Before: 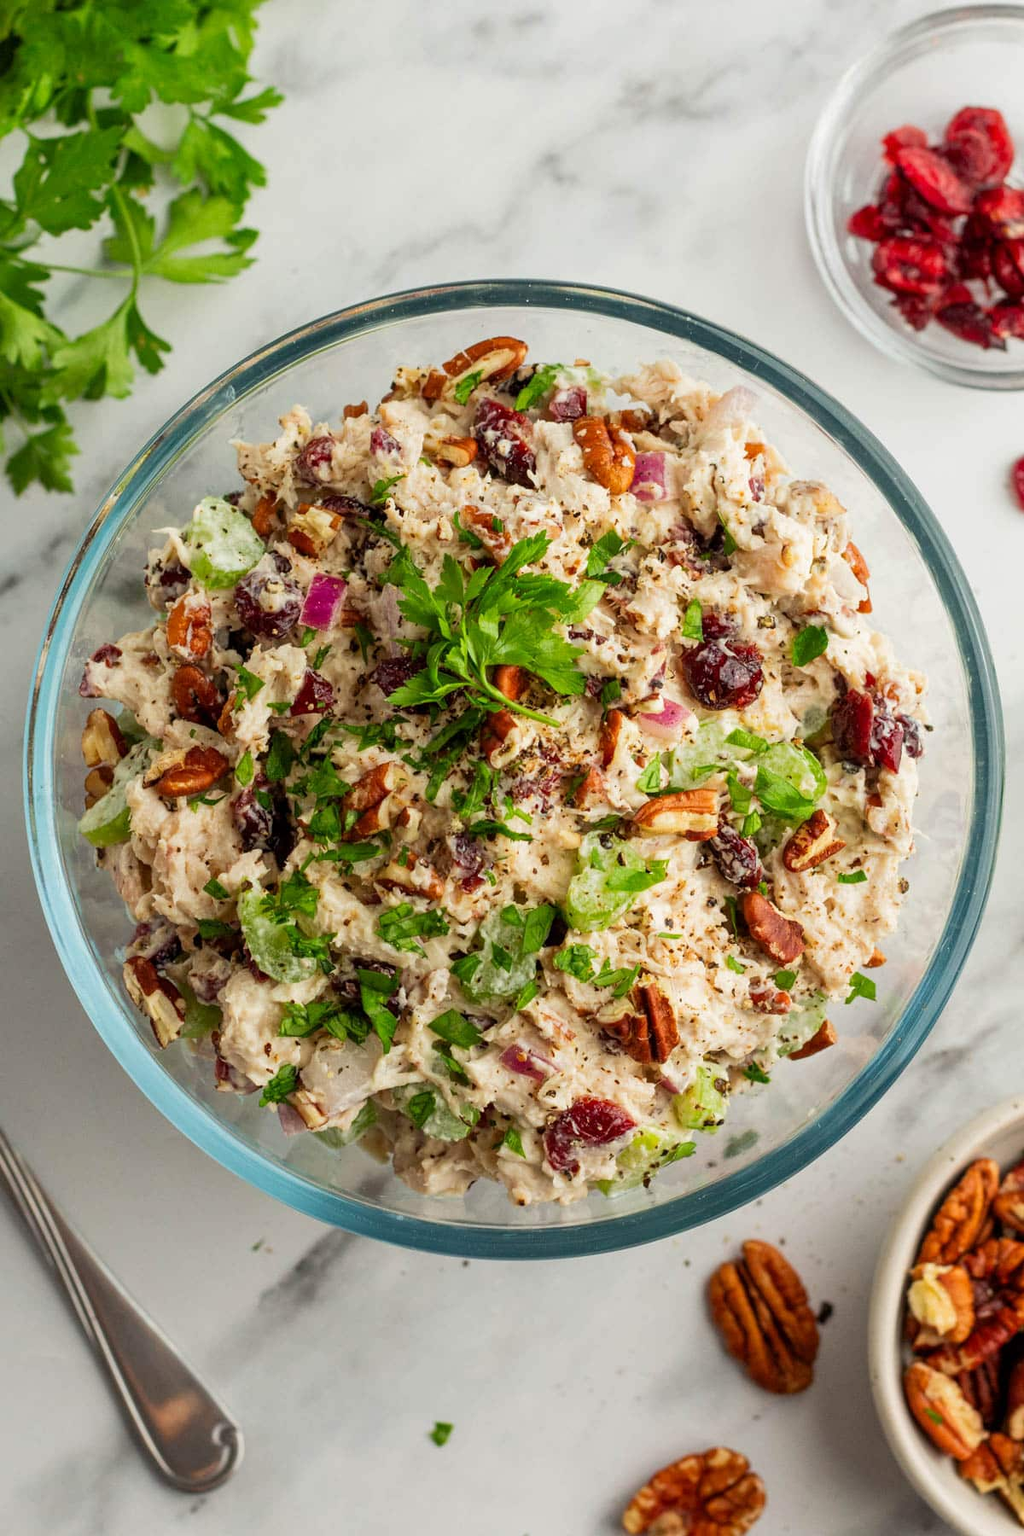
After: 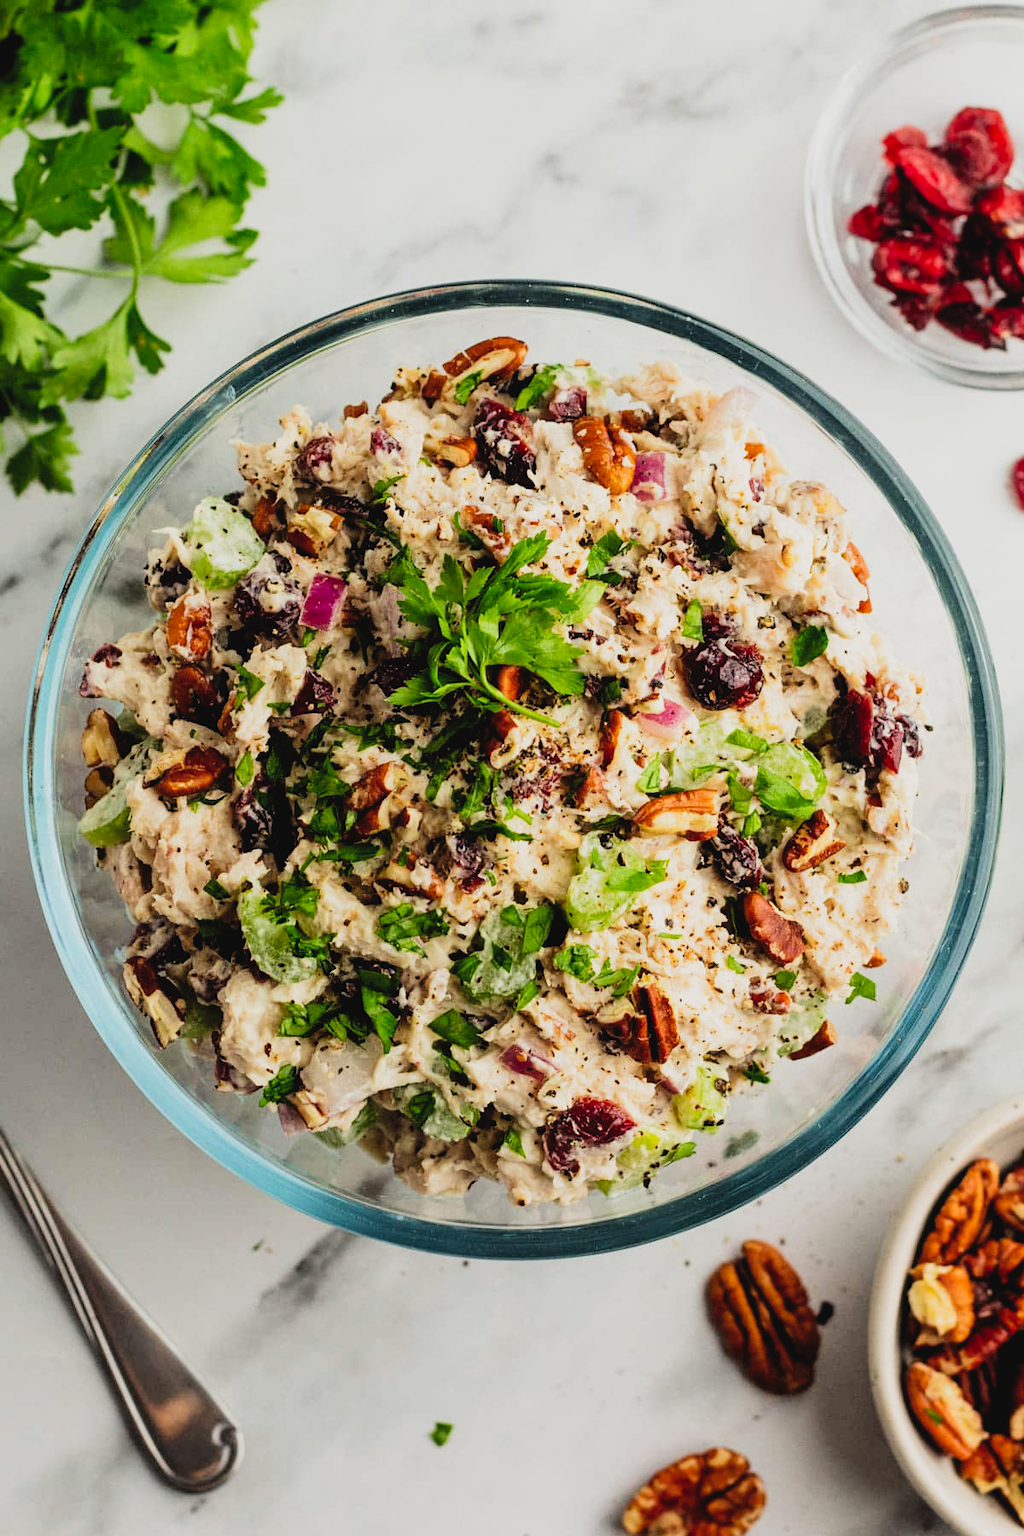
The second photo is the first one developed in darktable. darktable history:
tone curve: curves: ch0 [(0, 0.036) (0.119, 0.115) (0.466, 0.498) (0.715, 0.767) (0.817, 0.865) (1, 0.998)]; ch1 [(0, 0) (0.377, 0.416) (0.44, 0.461) (0.487, 0.49) (0.514, 0.517) (0.536, 0.577) (0.66, 0.724) (1, 1)]; ch2 [(0, 0) (0.38, 0.405) (0.463, 0.443) (0.492, 0.486) (0.526, 0.541) (0.578, 0.598) (0.653, 0.698) (1, 1)], preserve colors none
filmic rgb: black relative exposure -5.12 EV, white relative exposure 3.95 EV, hardness 2.9, contrast 1.3, highlights saturation mix -30.06%
exposure: exposure -0.115 EV, compensate highlight preservation false
